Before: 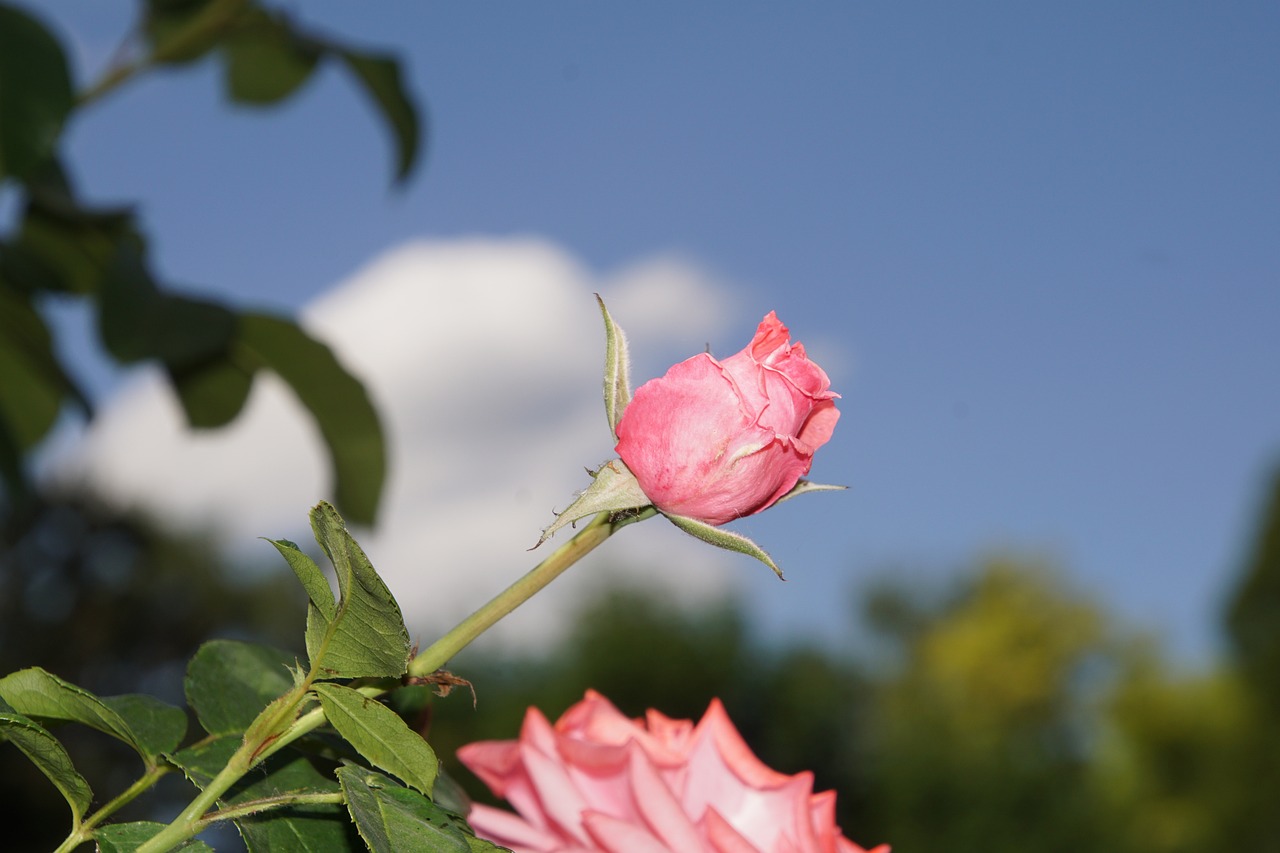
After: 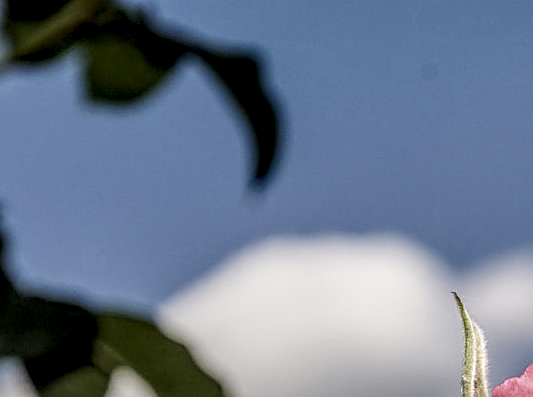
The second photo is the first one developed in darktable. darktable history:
local contrast: highlights 4%, shadows 0%, detail 298%, midtone range 0.301
sharpen: on, module defaults
crop and rotate: left 11.165%, top 0.119%, right 47.137%, bottom 53.235%
filmic rgb: black relative exposure -7.33 EV, white relative exposure 5.08 EV, hardness 3.2
